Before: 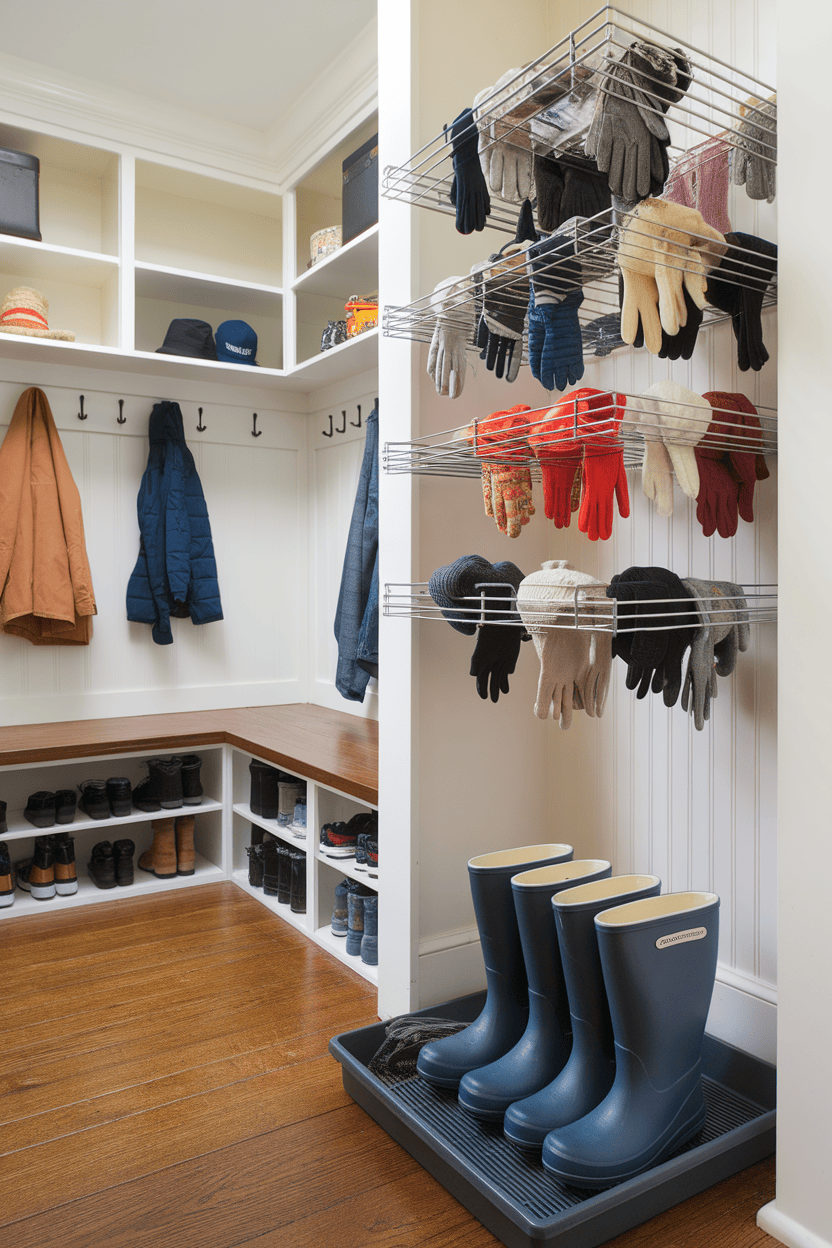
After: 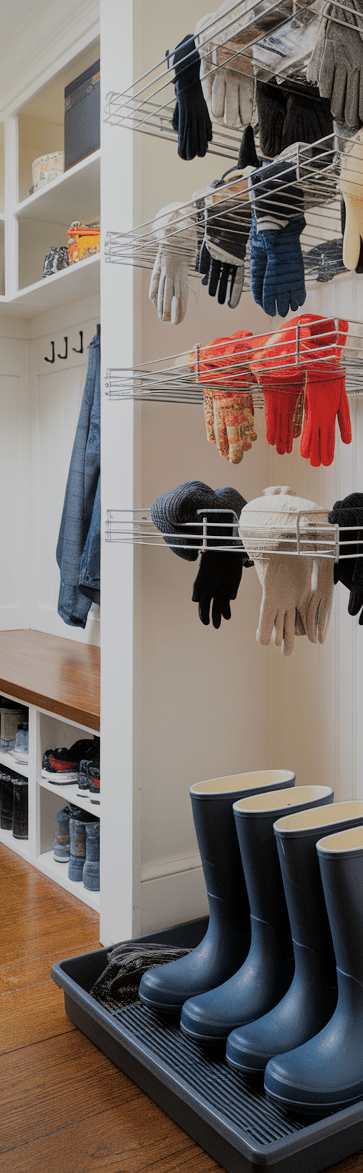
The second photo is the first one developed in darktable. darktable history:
vignetting: fall-off start 97.29%, fall-off radius 79.39%, width/height ratio 1.107
crop: left 33.456%, top 5.941%, right 22.902%
filmic rgb: black relative exposure -7.23 EV, white relative exposure 5.34 EV, hardness 3.03, iterations of high-quality reconstruction 0
